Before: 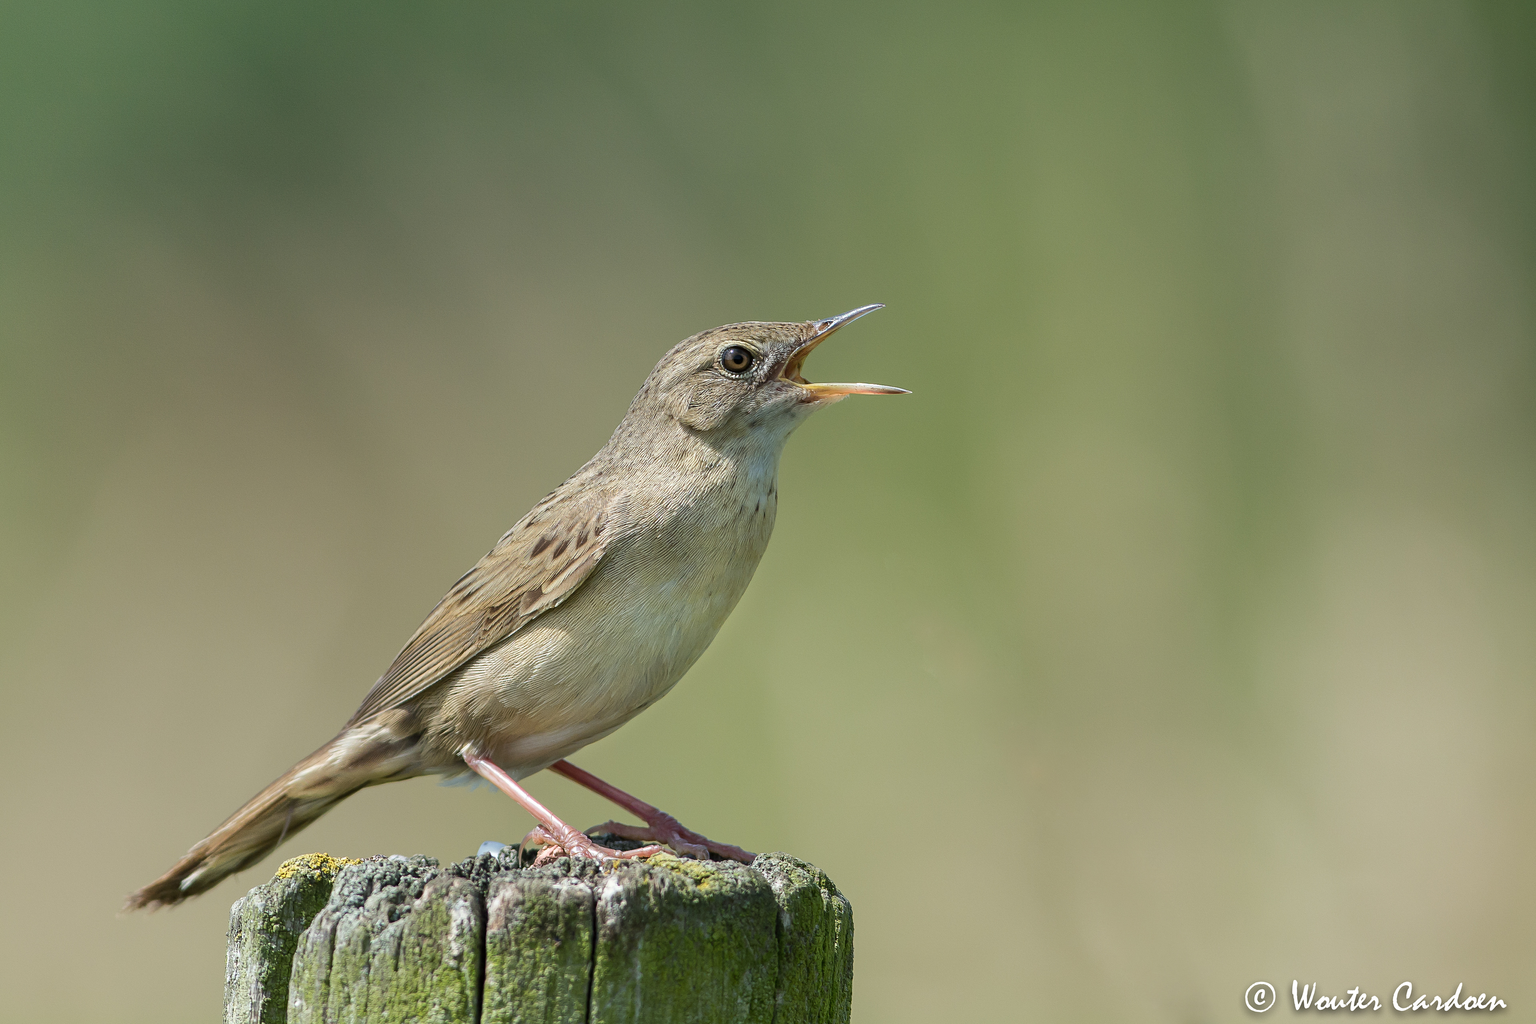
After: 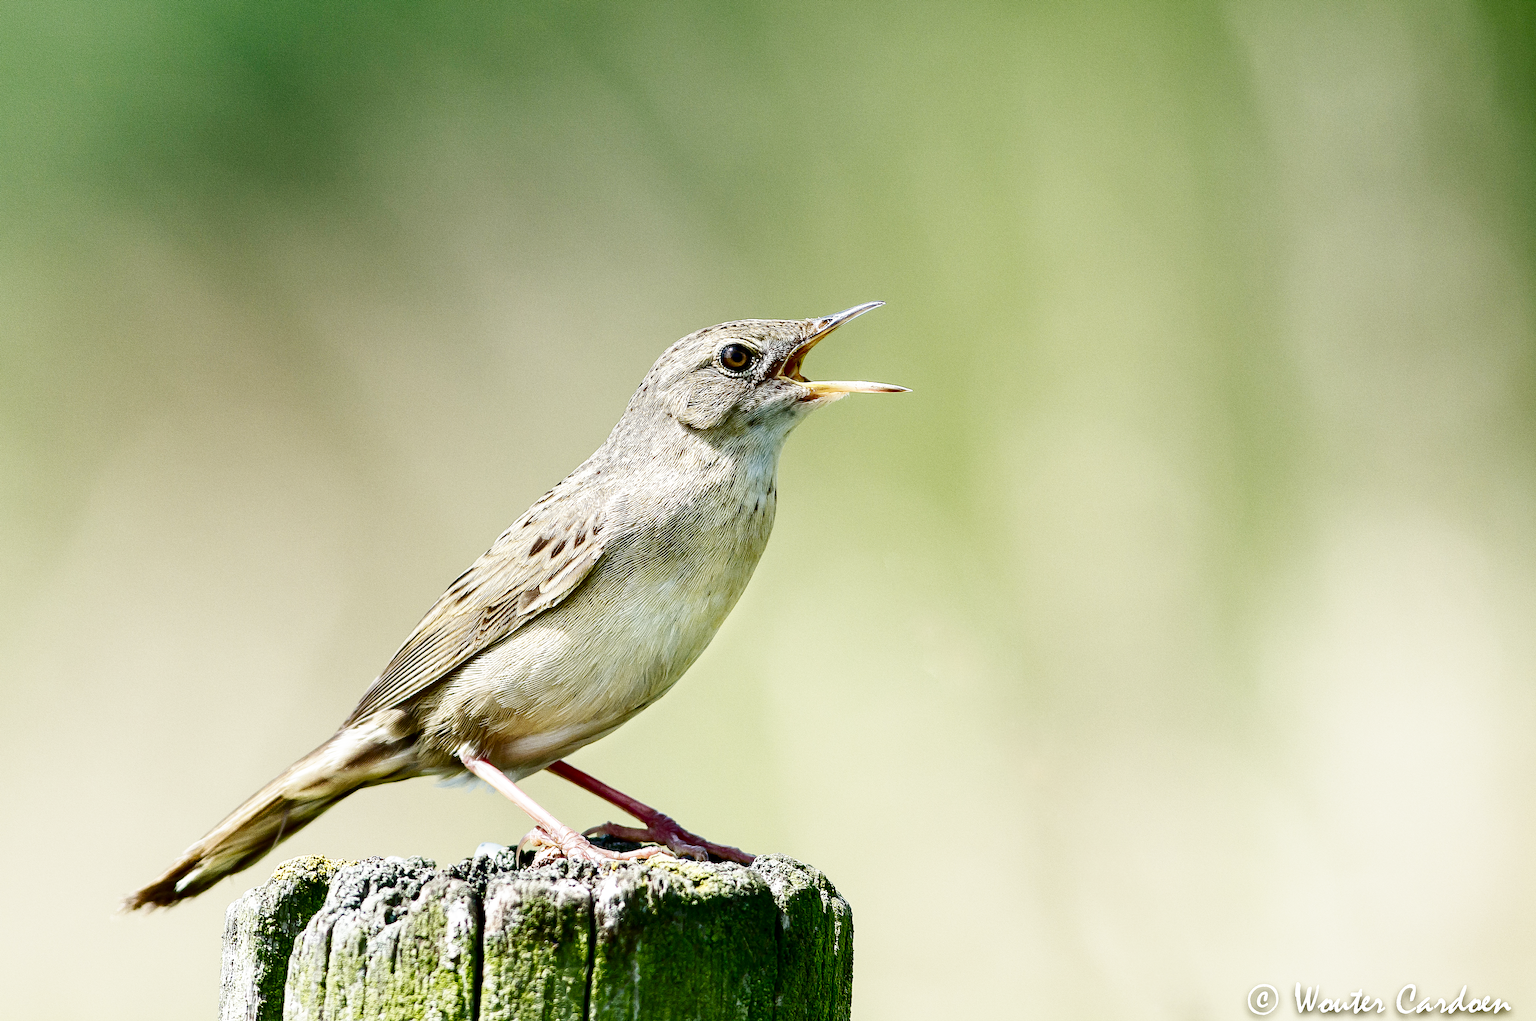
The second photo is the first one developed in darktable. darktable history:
color balance: output saturation 98.5%
grain: coarseness 14.57 ISO, strength 8.8%
exposure: black level correction 0.003, exposure 0.383 EV, compensate highlight preservation false
crop: left 0.434%, top 0.485%, right 0.244%, bottom 0.386%
contrast brightness saturation: brightness -0.52
base curve: curves: ch0 [(0, 0) (0.007, 0.004) (0.027, 0.03) (0.046, 0.07) (0.207, 0.54) (0.442, 0.872) (0.673, 0.972) (1, 1)], preserve colors none
